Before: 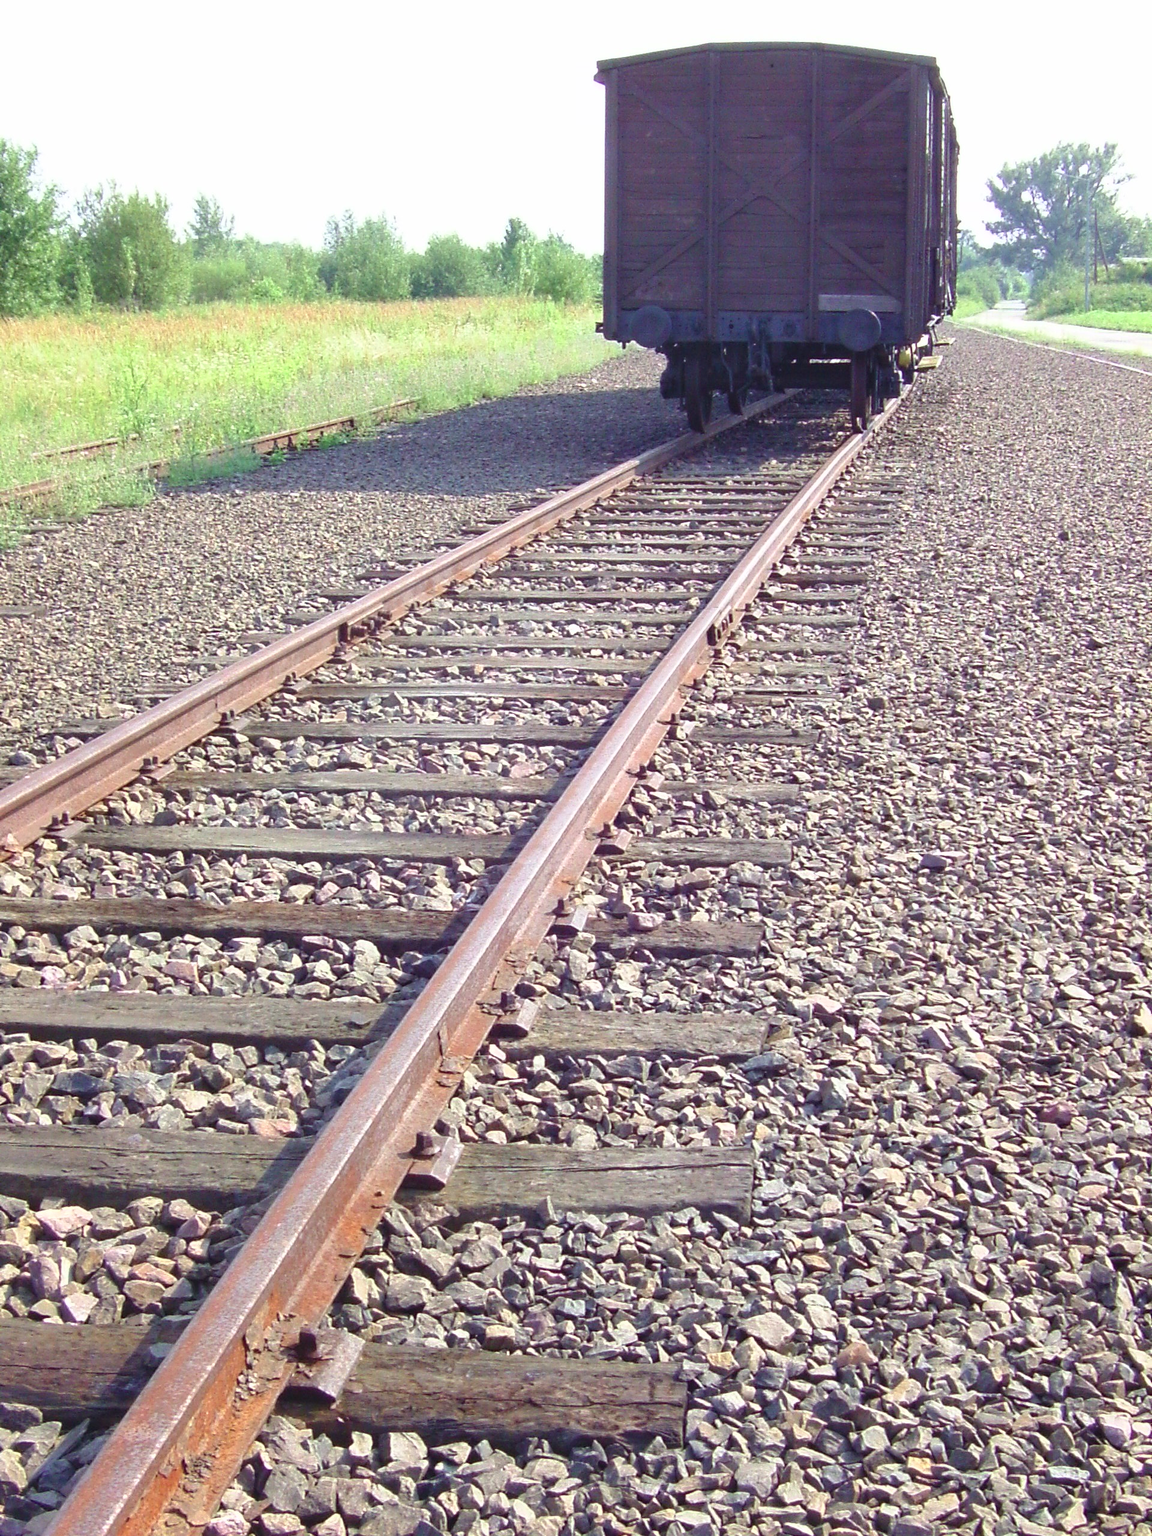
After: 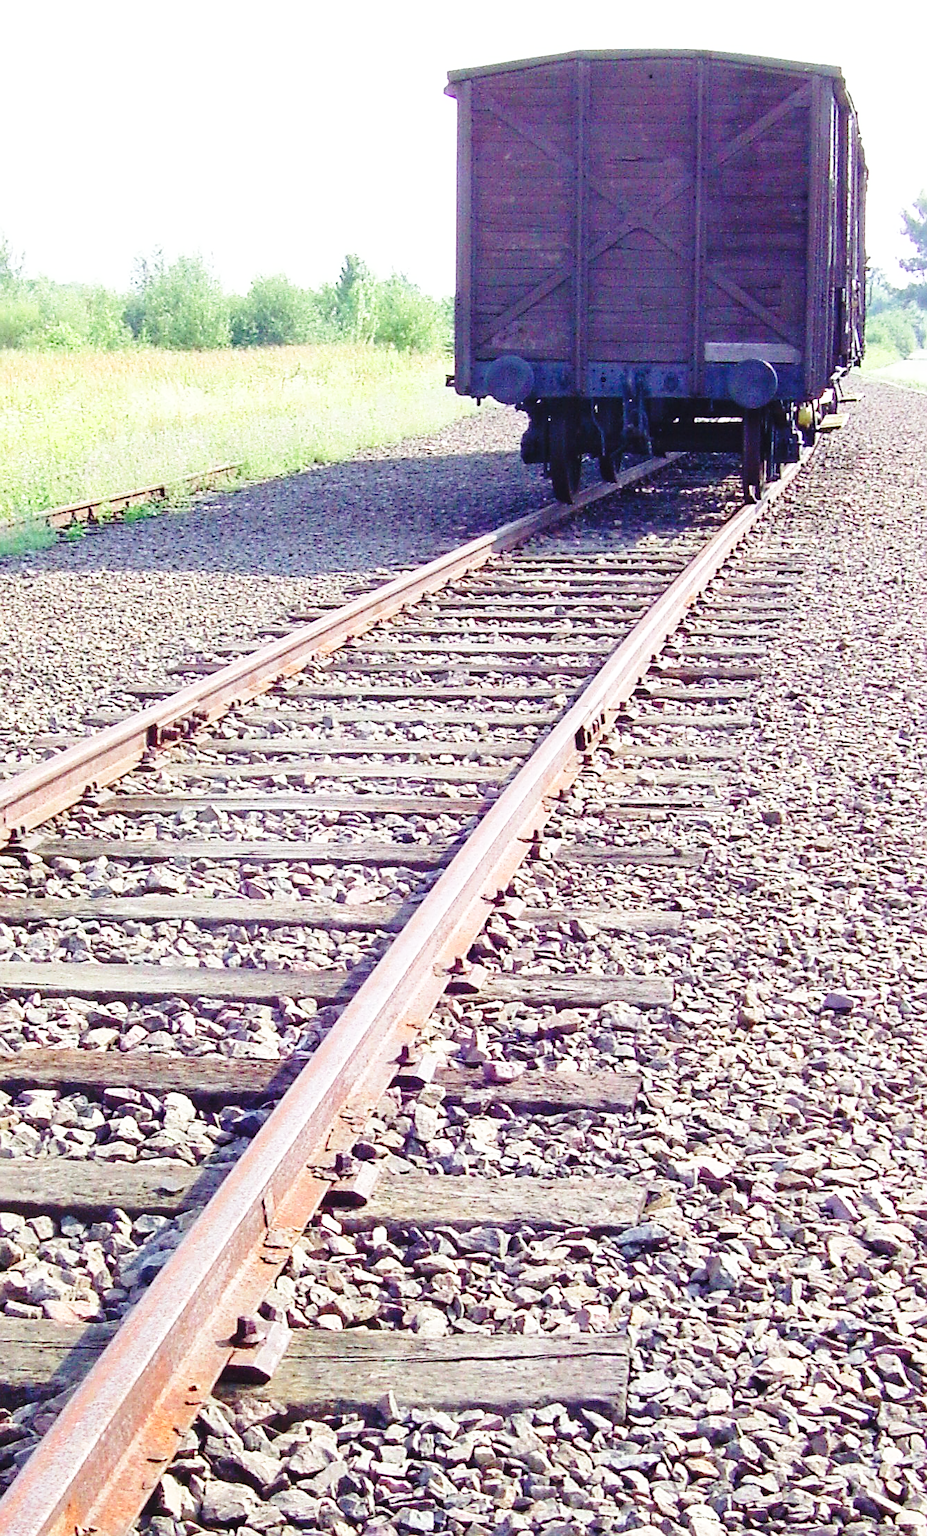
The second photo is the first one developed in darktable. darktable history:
crop: left 18.479%, right 12.2%, bottom 13.971%
base curve: curves: ch0 [(0, 0) (0.04, 0.03) (0.133, 0.232) (0.448, 0.748) (0.843, 0.968) (1, 1)], preserve colors none
sharpen: on, module defaults
